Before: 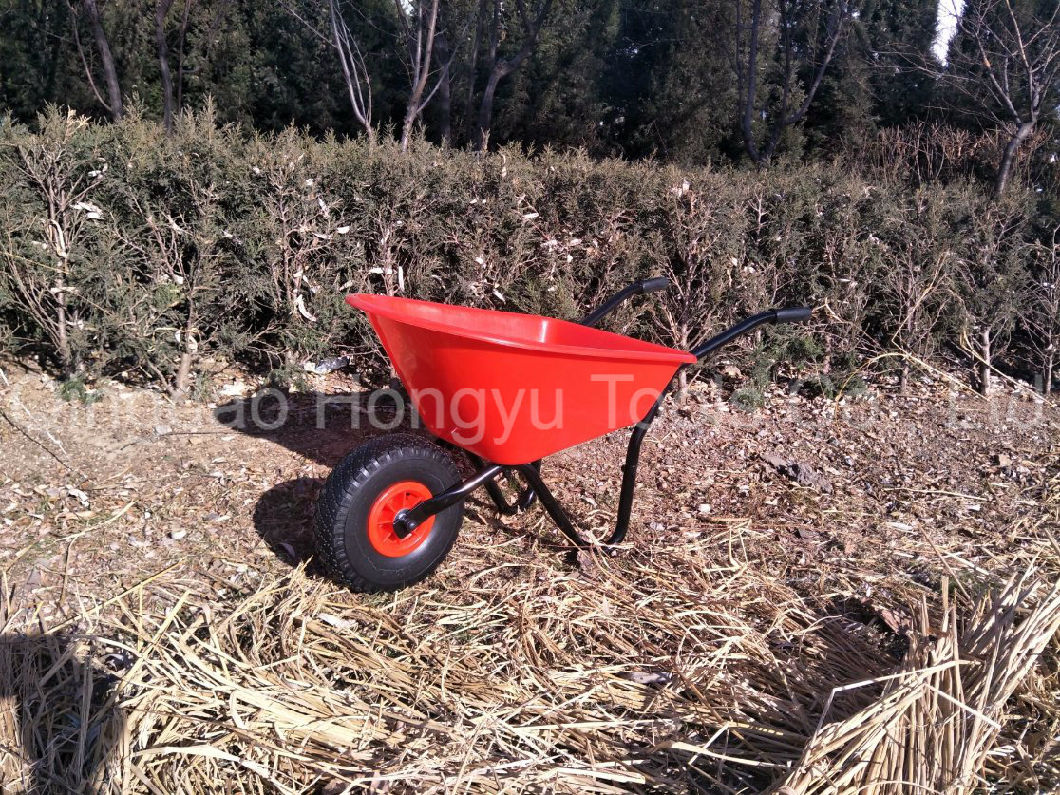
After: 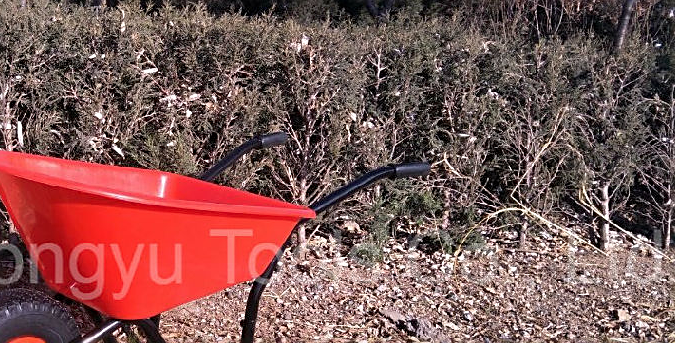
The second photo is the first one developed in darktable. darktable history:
crop: left 36.005%, top 18.293%, right 0.31%, bottom 38.444%
sharpen: on, module defaults
